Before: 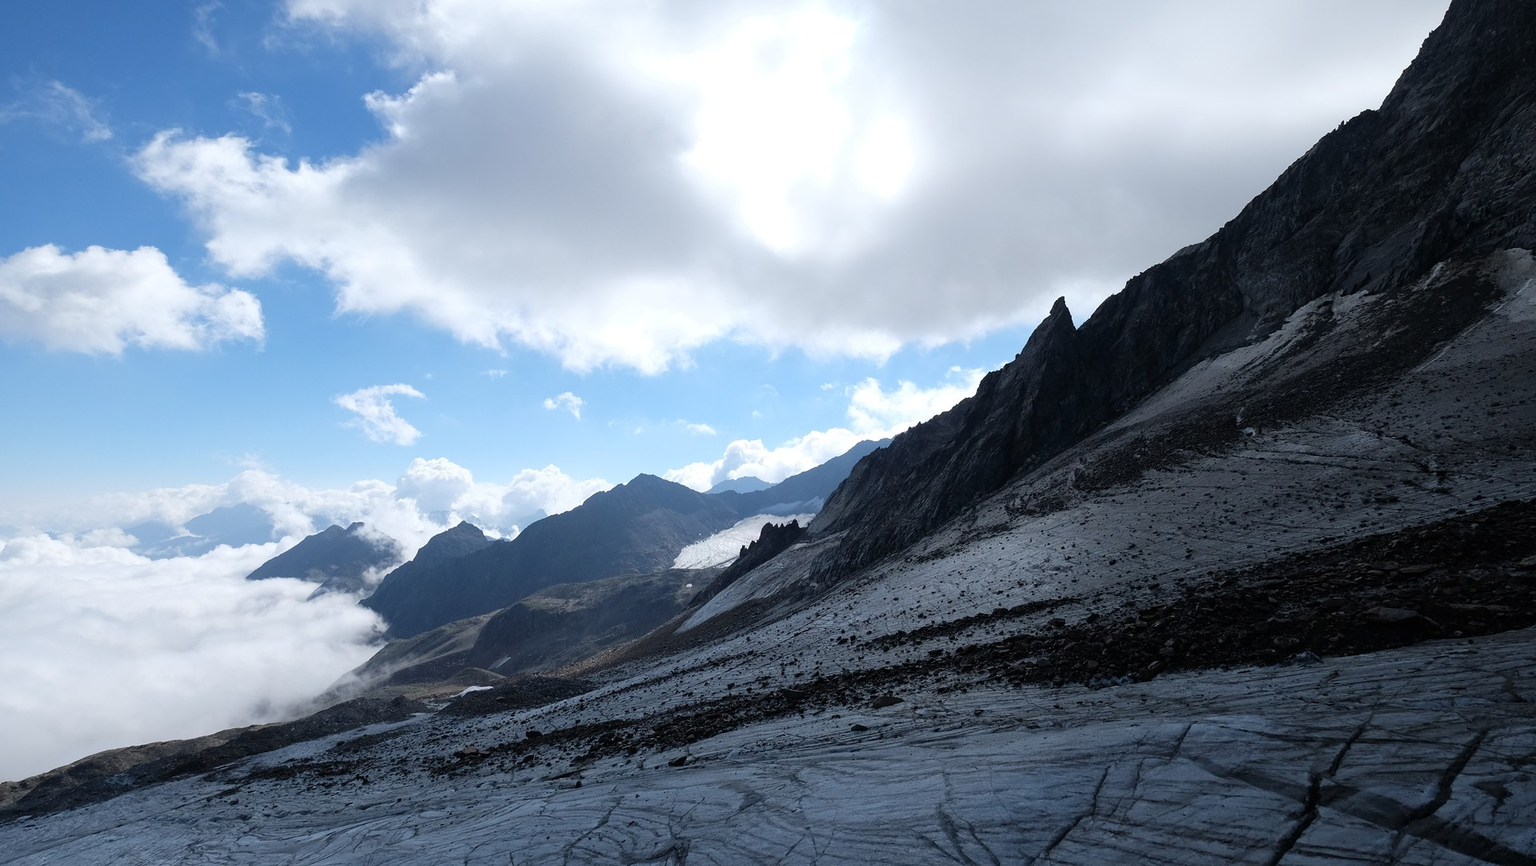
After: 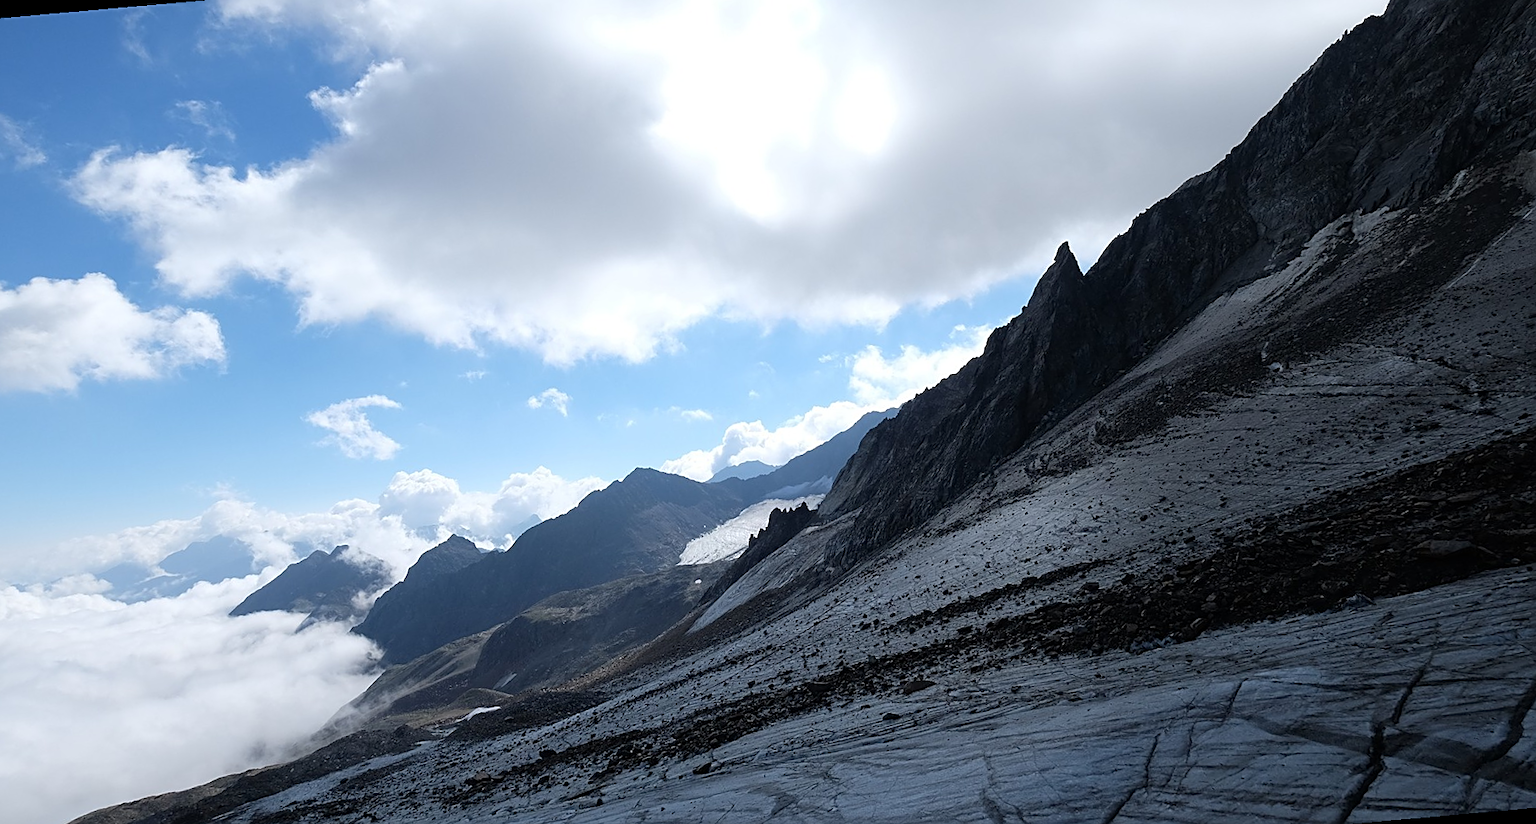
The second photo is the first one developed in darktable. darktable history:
rotate and perspective: rotation -5°, crop left 0.05, crop right 0.952, crop top 0.11, crop bottom 0.89
sharpen: amount 0.55
